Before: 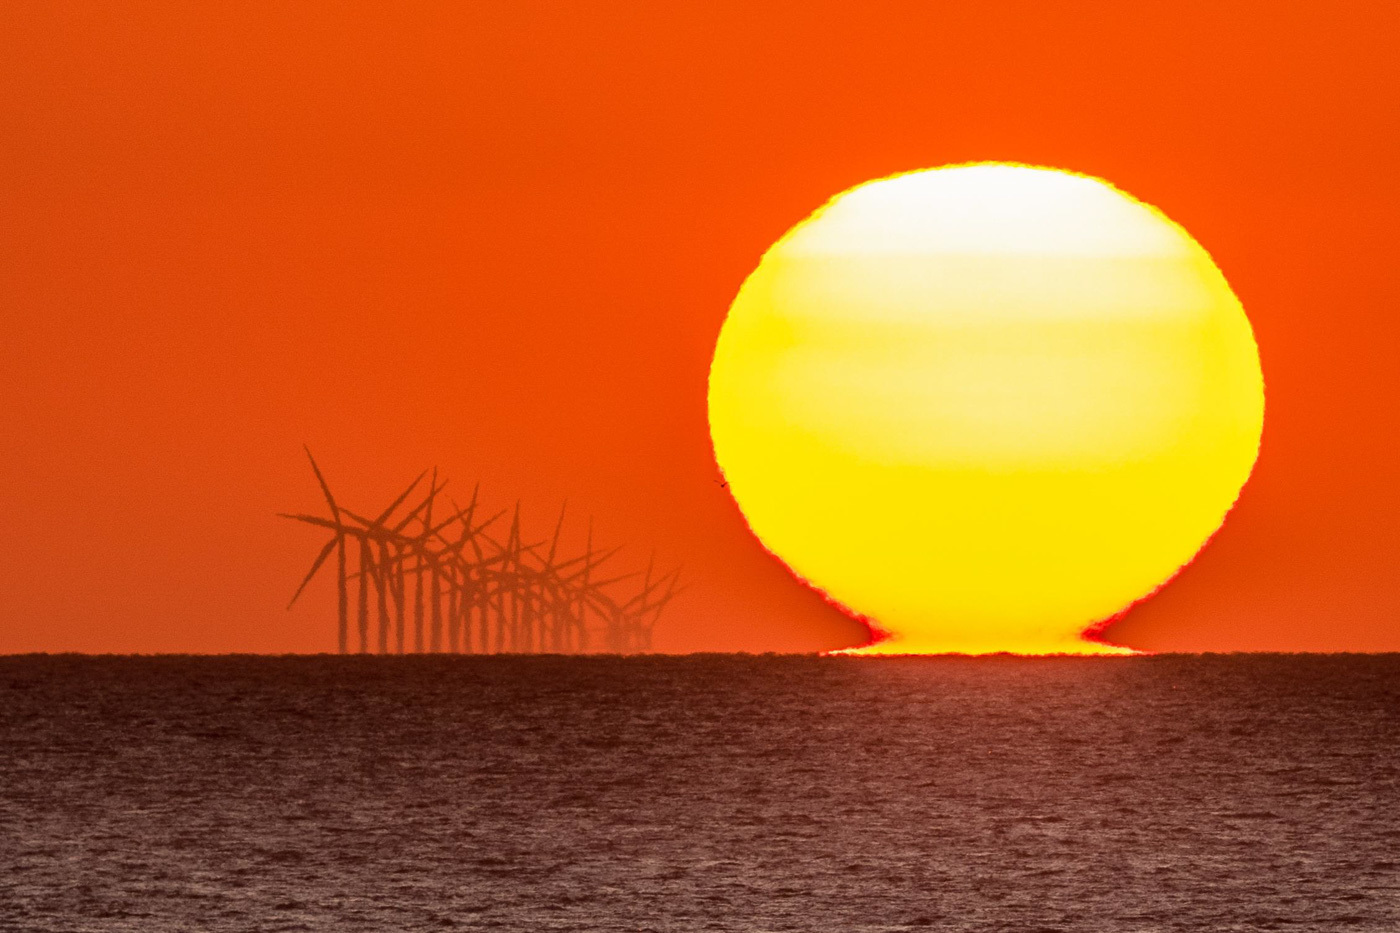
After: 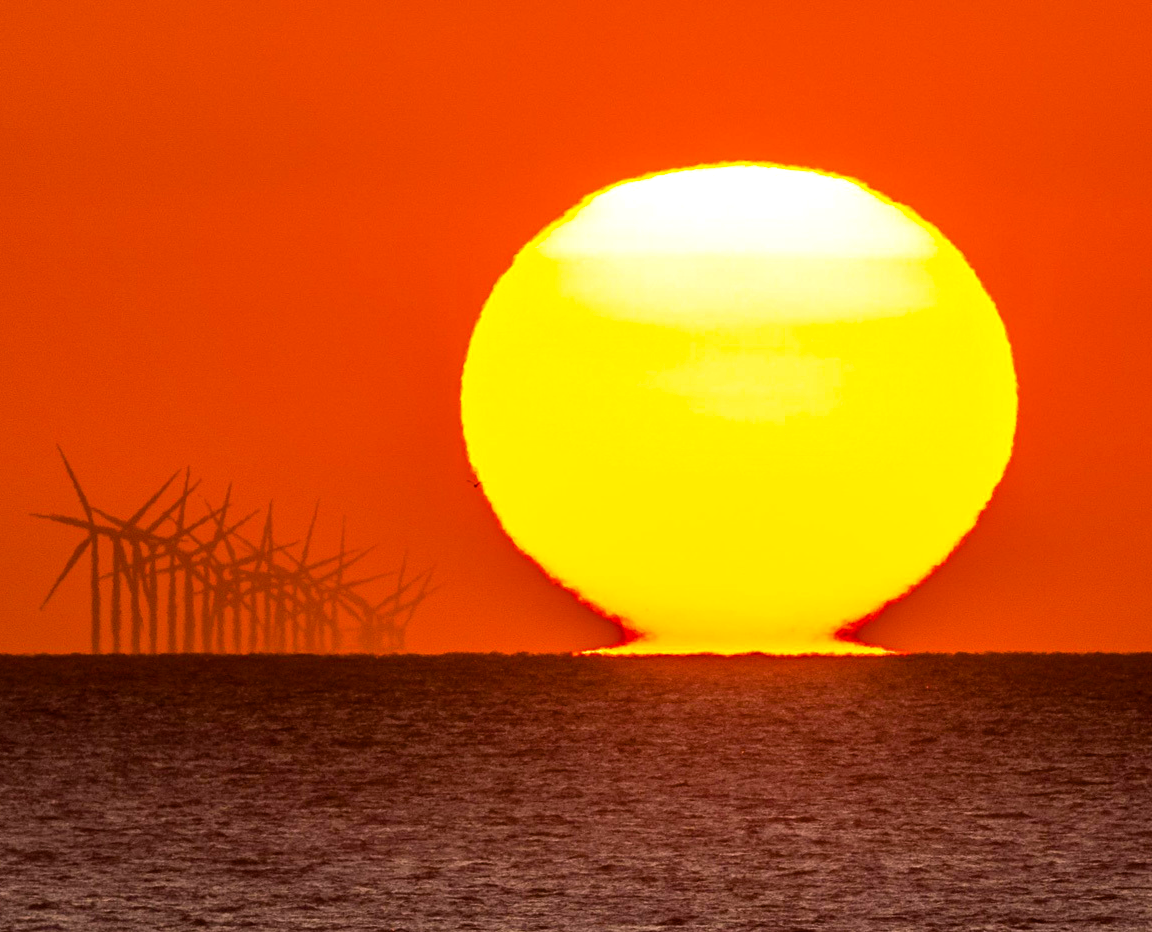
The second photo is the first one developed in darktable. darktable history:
crop: left 17.673%, bottom 0.018%
color balance rgb: perceptual saturation grading › global saturation 30.491%, perceptual brilliance grading › highlights 4.919%, perceptual brilliance grading › shadows -9.178%, global vibrance 20%
